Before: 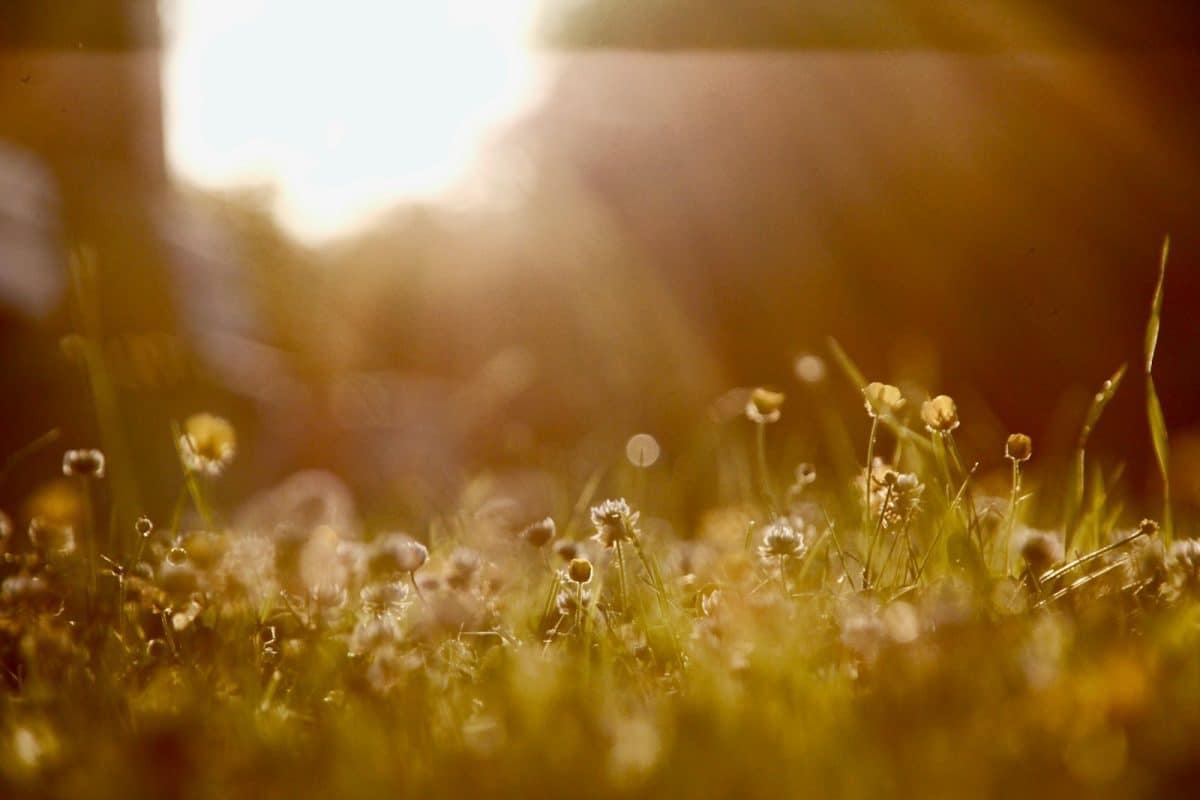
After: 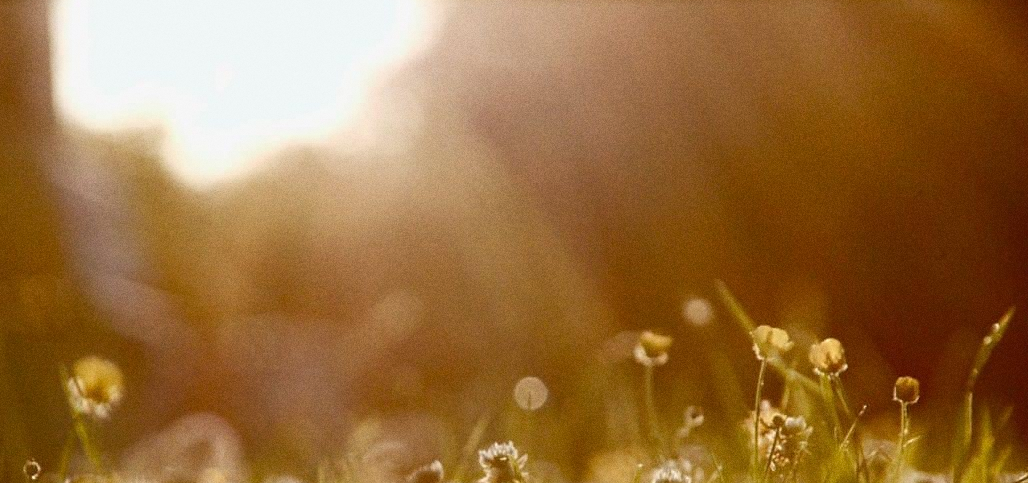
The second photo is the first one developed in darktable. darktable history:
crop and rotate: left 9.345%, top 7.22%, right 4.982%, bottom 32.331%
grain: coarseness 0.47 ISO
